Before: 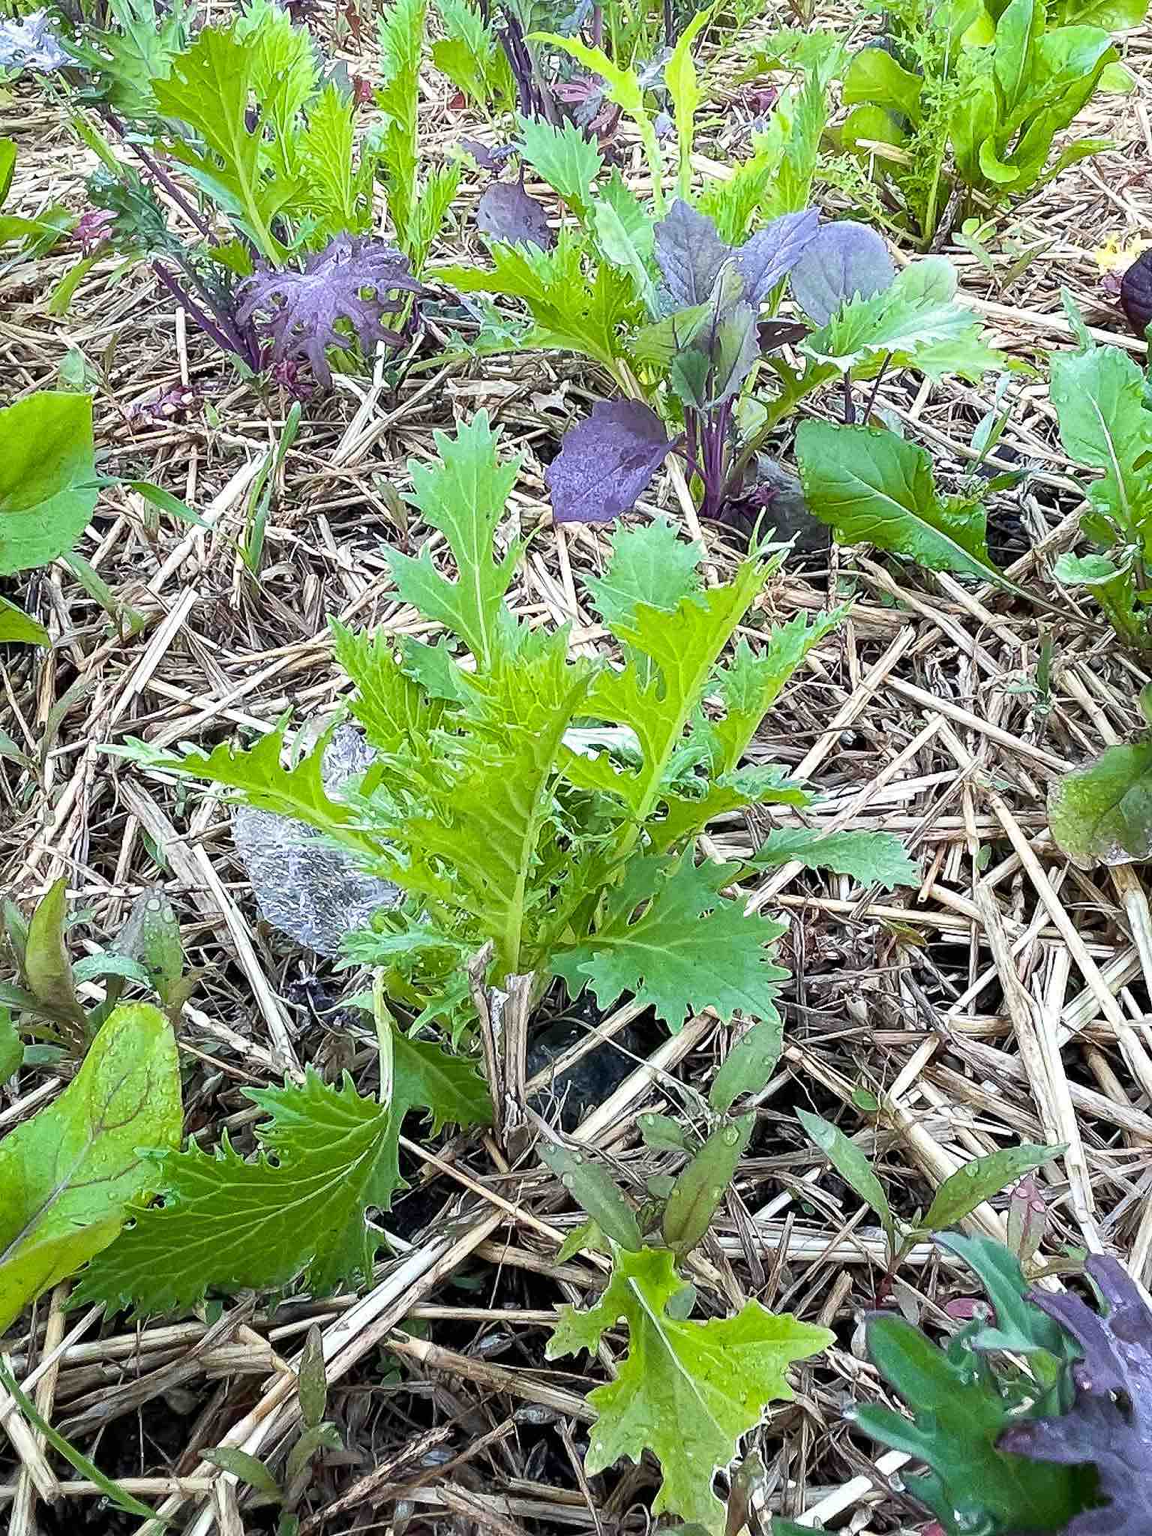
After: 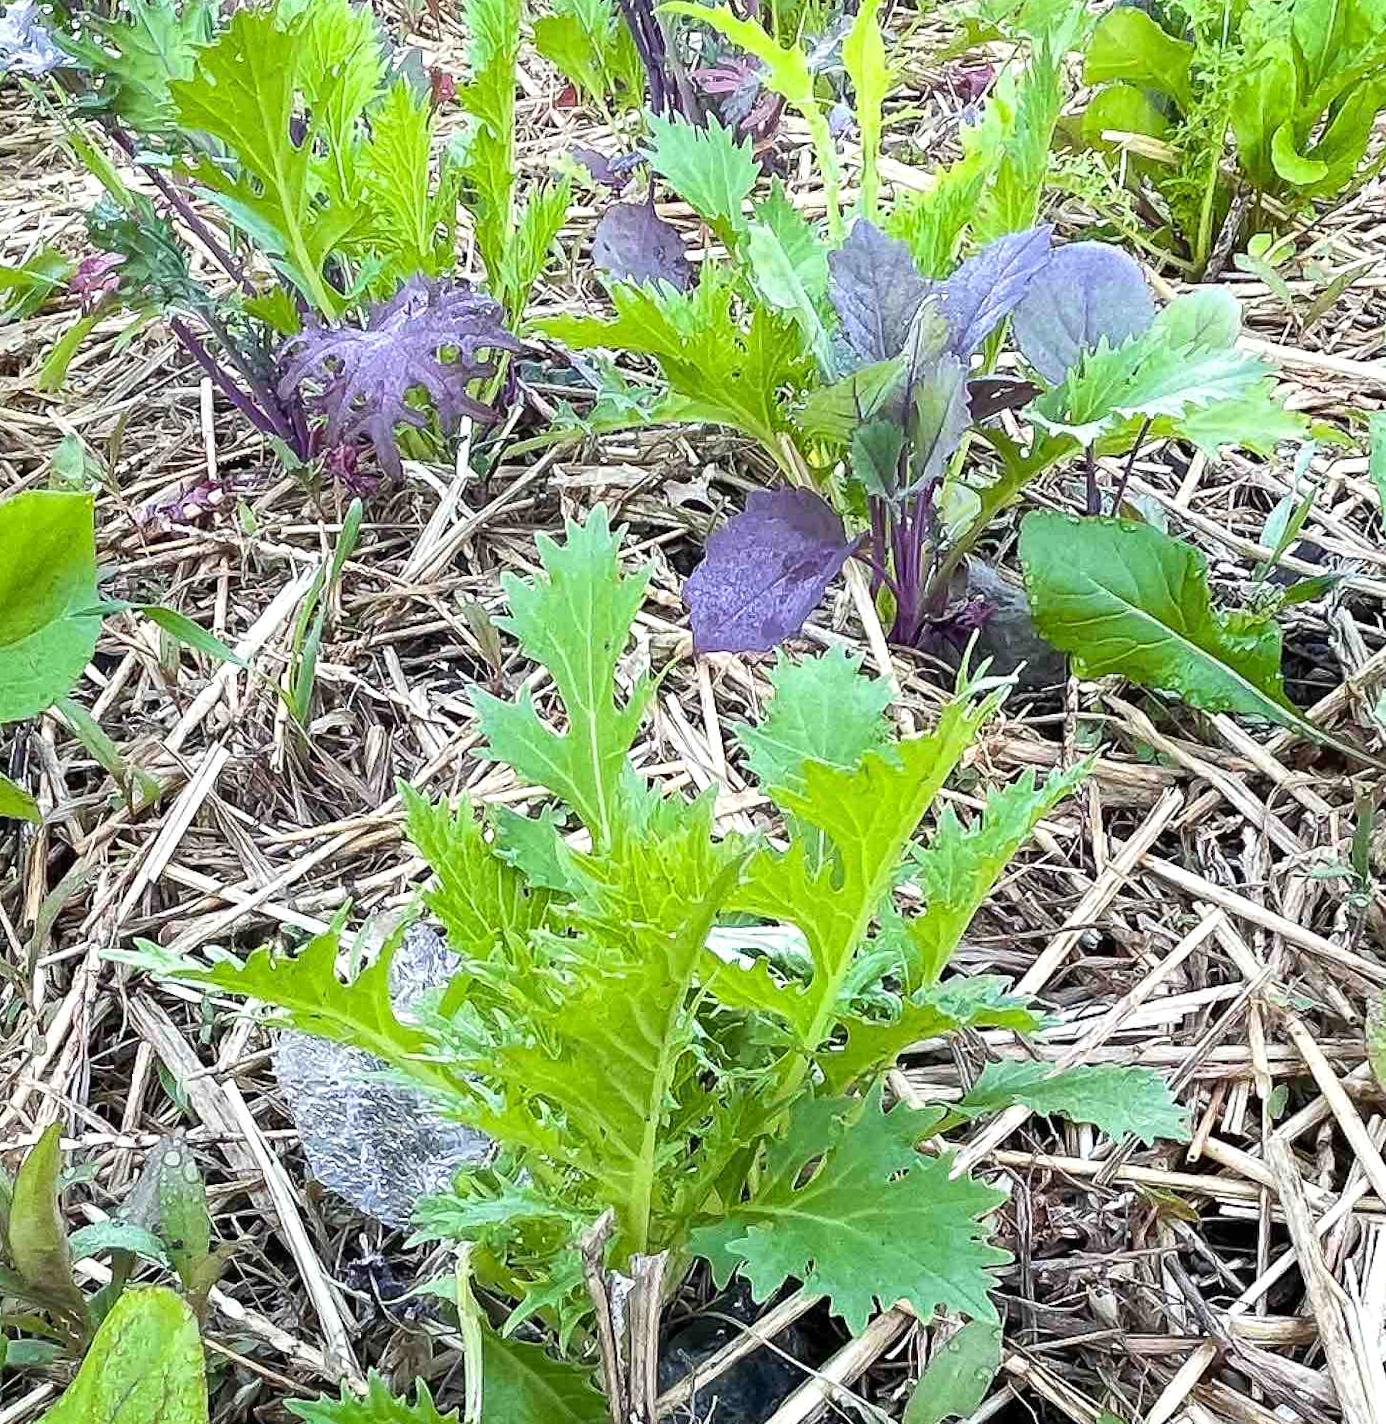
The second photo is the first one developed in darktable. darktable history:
contrast equalizer: octaves 7, y [[0.6 ×6], [0.55 ×6], [0 ×6], [0 ×6], [0 ×6]], mix -0.1
crop: left 1.509%, top 3.452%, right 7.696%, bottom 28.452%
exposure: black level correction 0.001, exposure 0.14 EV, compensate highlight preservation false
rotate and perspective: lens shift (horizontal) -0.055, automatic cropping off
